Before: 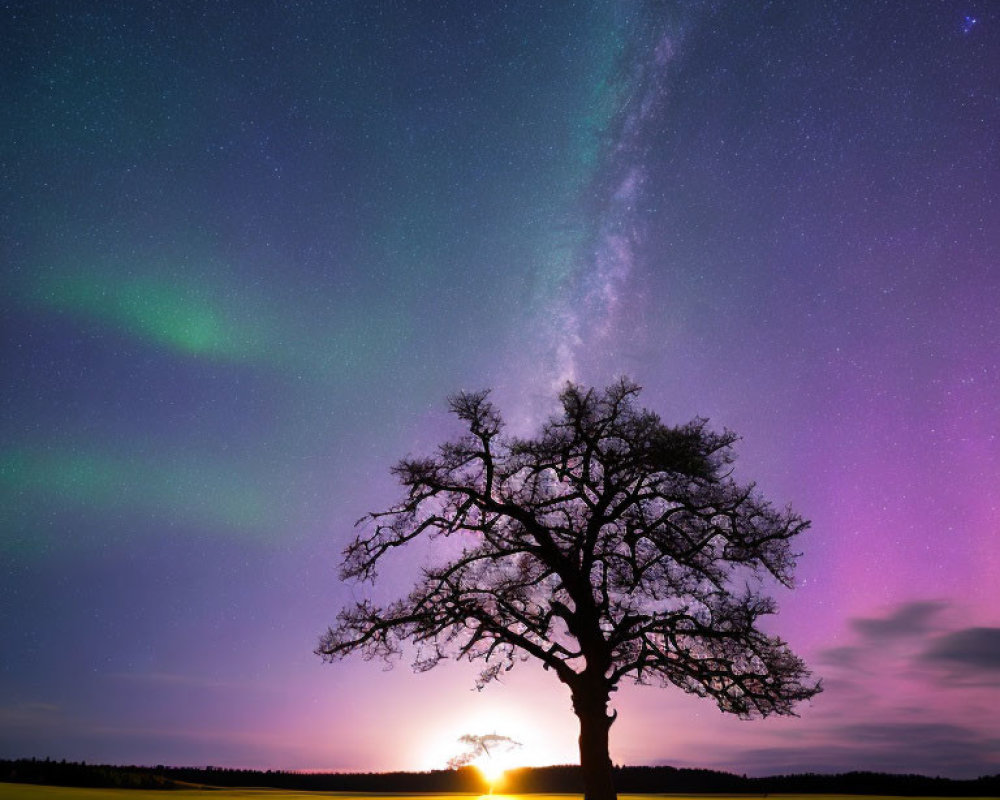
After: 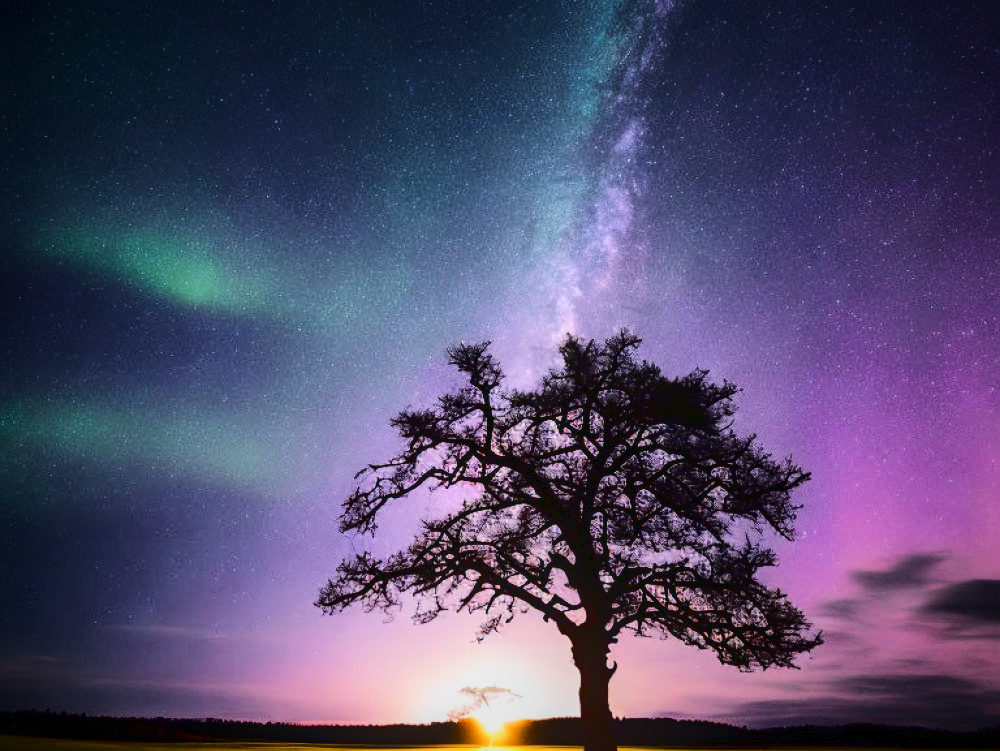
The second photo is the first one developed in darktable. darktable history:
contrast brightness saturation: contrast 0.275
tone curve: curves: ch0 [(0, 0) (0.003, 0.036) (0.011, 0.039) (0.025, 0.039) (0.044, 0.043) (0.069, 0.05) (0.1, 0.072) (0.136, 0.102) (0.177, 0.144) (0.224, 0.204) (0.277, 0.288) (0.335, 0.384) (0.399, 0.477) (0.468, 0.575) (0.543, 0.652) (0.623, 0.724) (0.709, 0.785) (0.801, 0.851) (0.898, 0.915) (1, 1)], color space Lab, linked channels, preserve colors none
crop and rotate: top 6.027%
local contrast: on, module defaults
vignetting: fall-off start 17.29%, fall-off radius 137.48%, saturation 0.047, width/height ratio 0.621, shape 0.6, unbound false
